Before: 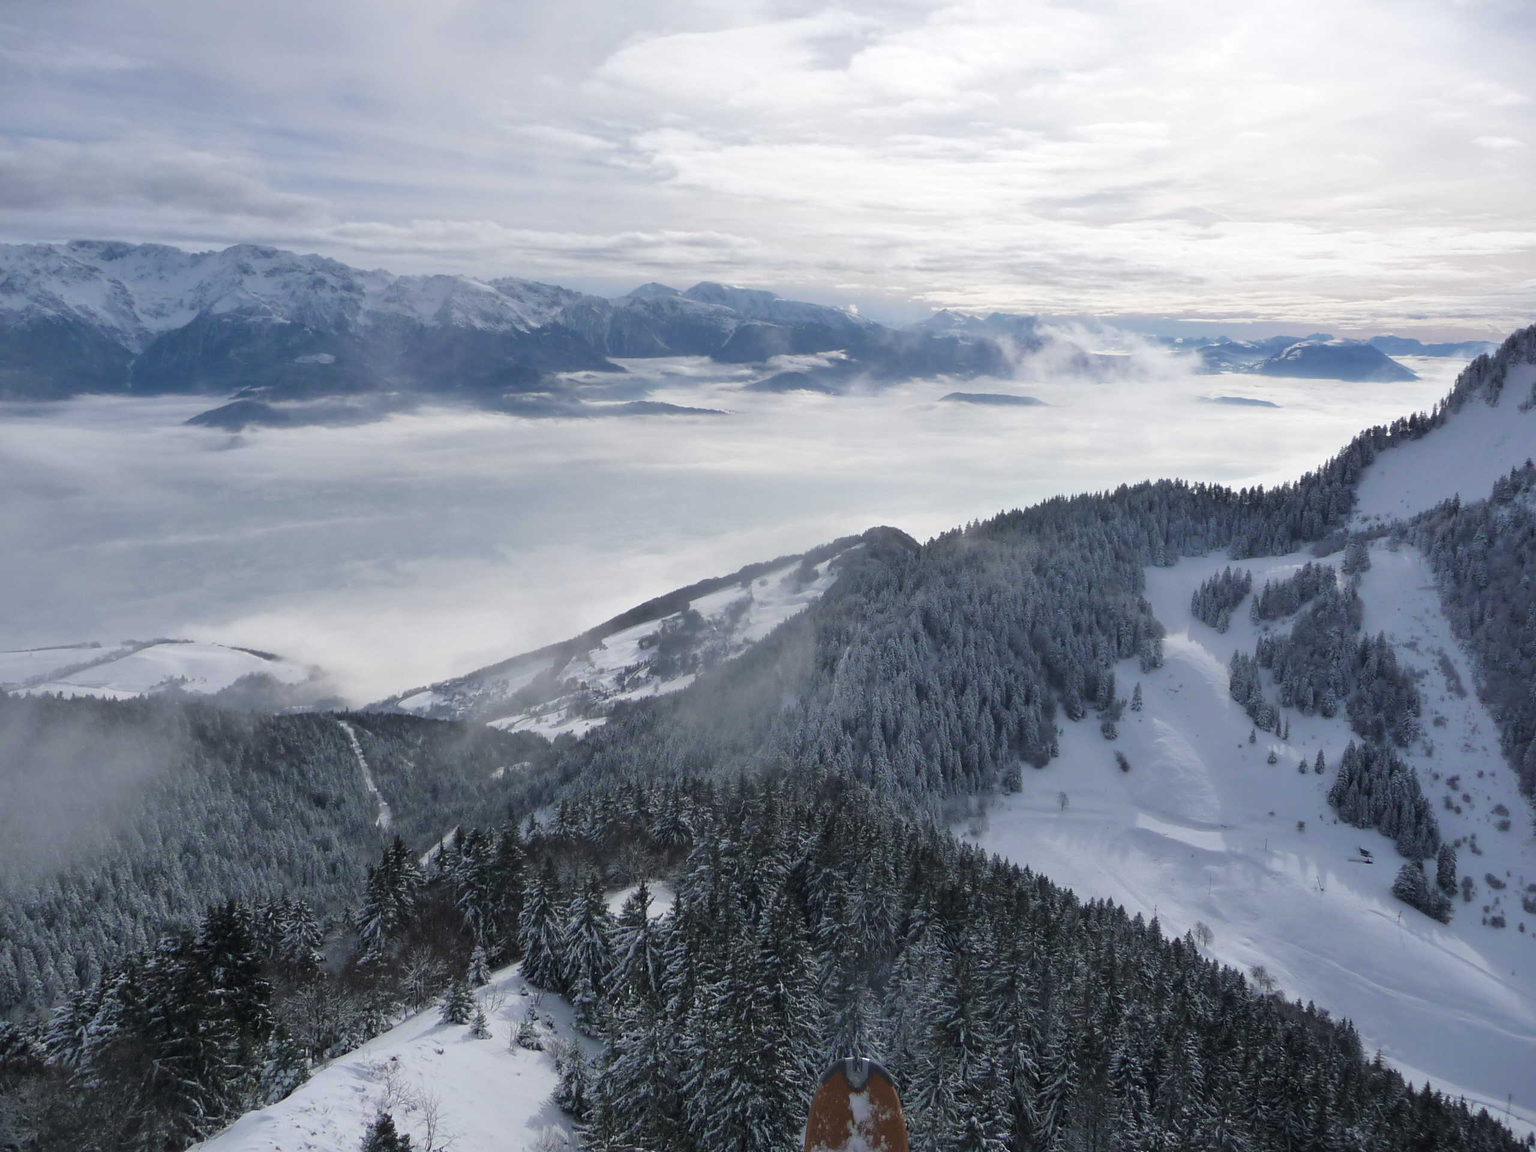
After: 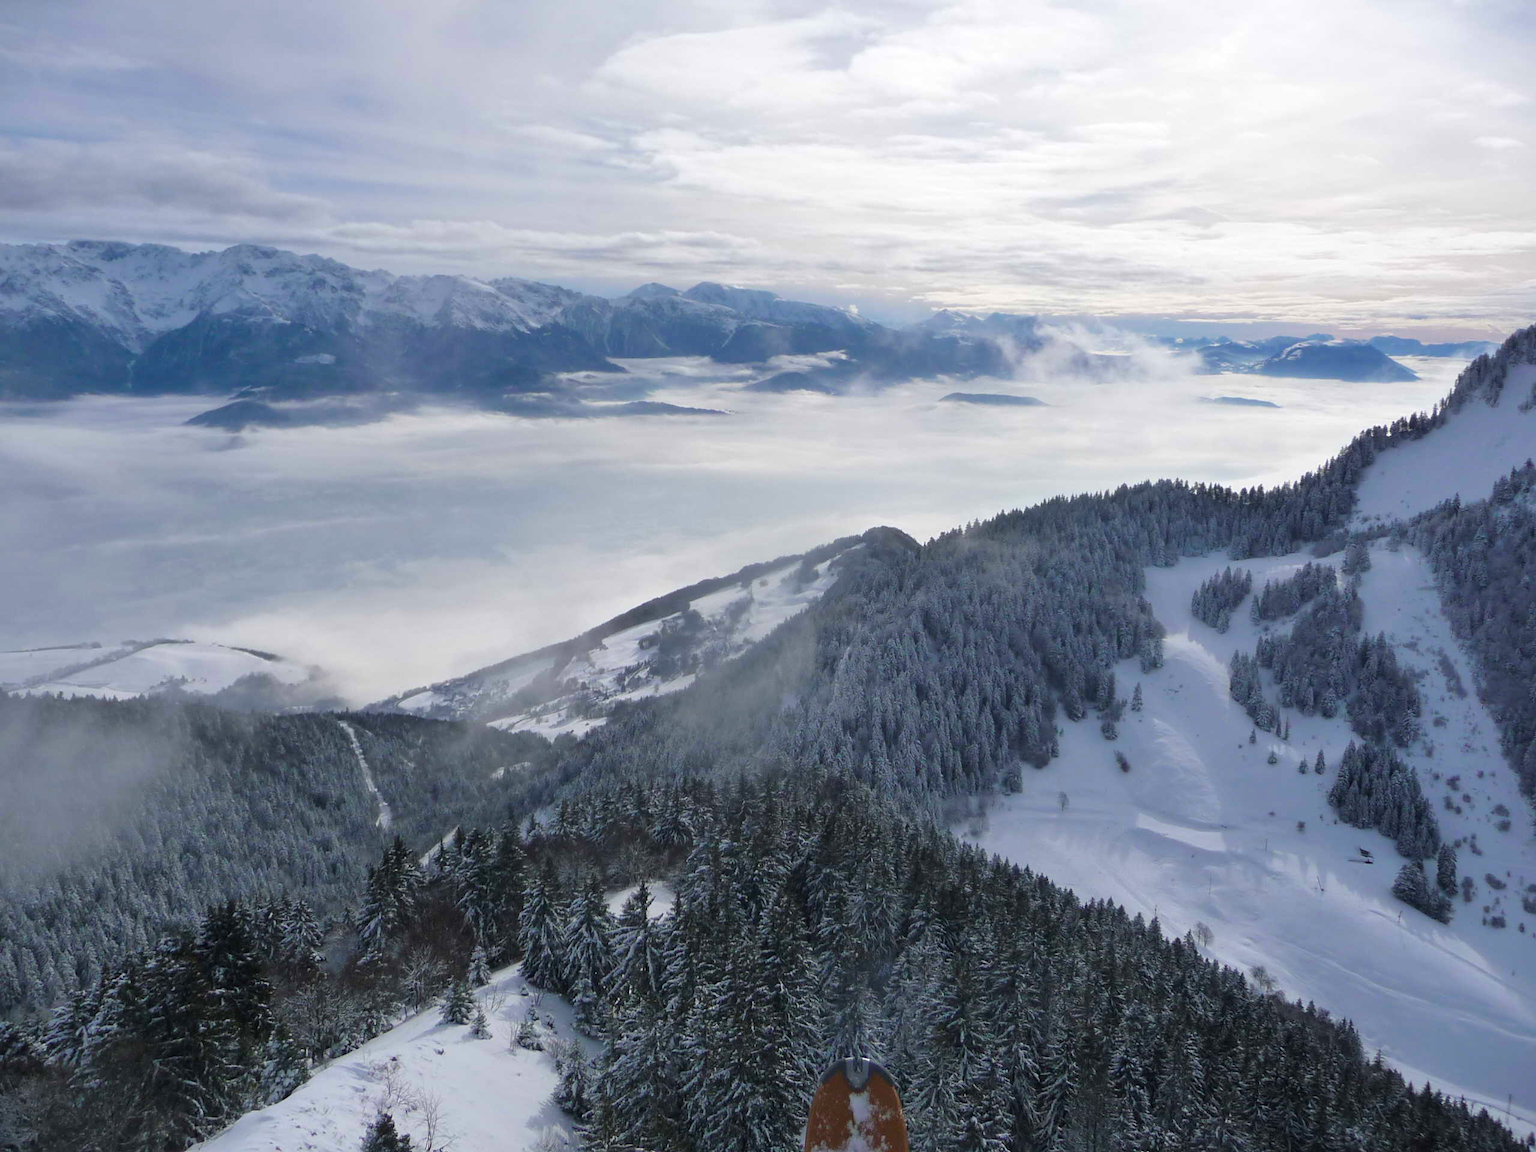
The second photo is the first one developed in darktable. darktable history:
color balance rgb: perceptual saturation grading › global saturation 30.188%, global vibrance 10.876%
